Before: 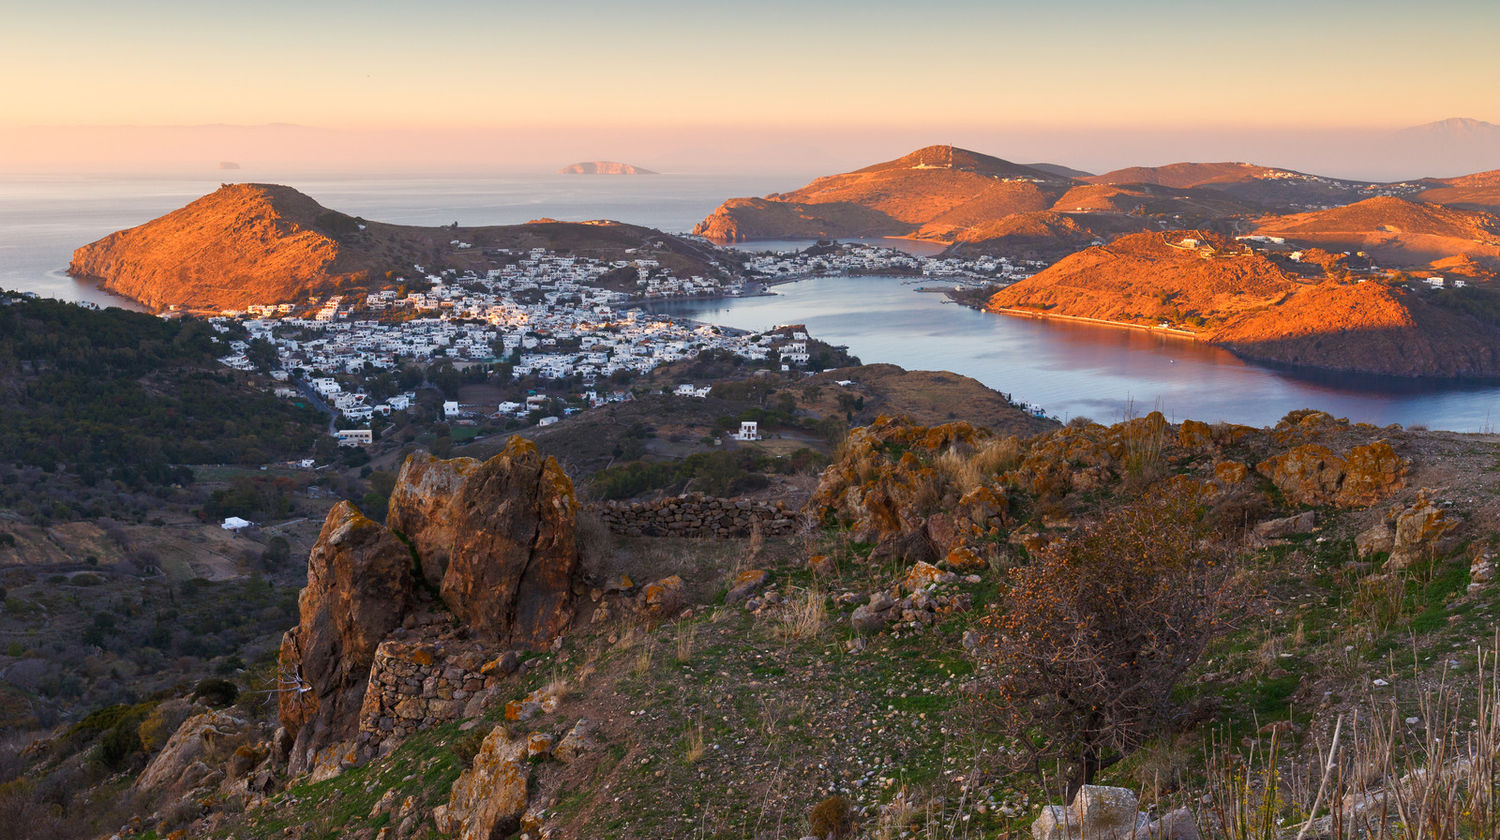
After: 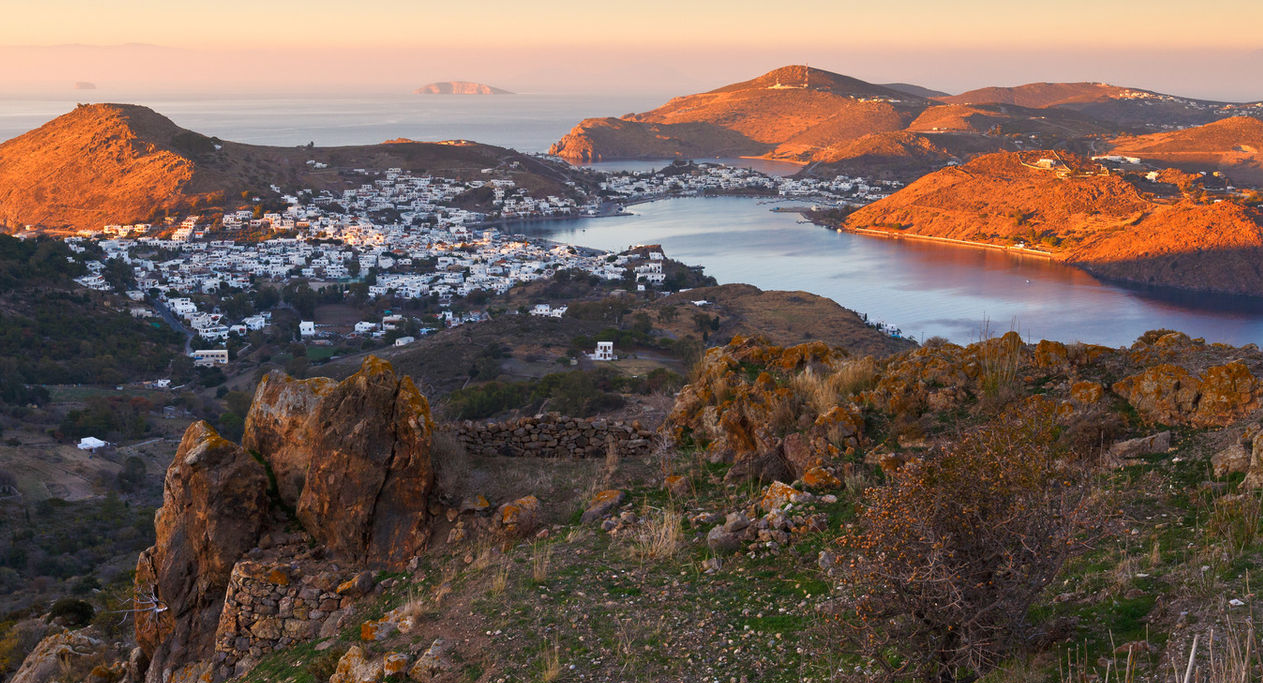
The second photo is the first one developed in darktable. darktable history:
crop and rotate: left 9.638%, top 9.567%, right 6.141%, bottom 9.083%
